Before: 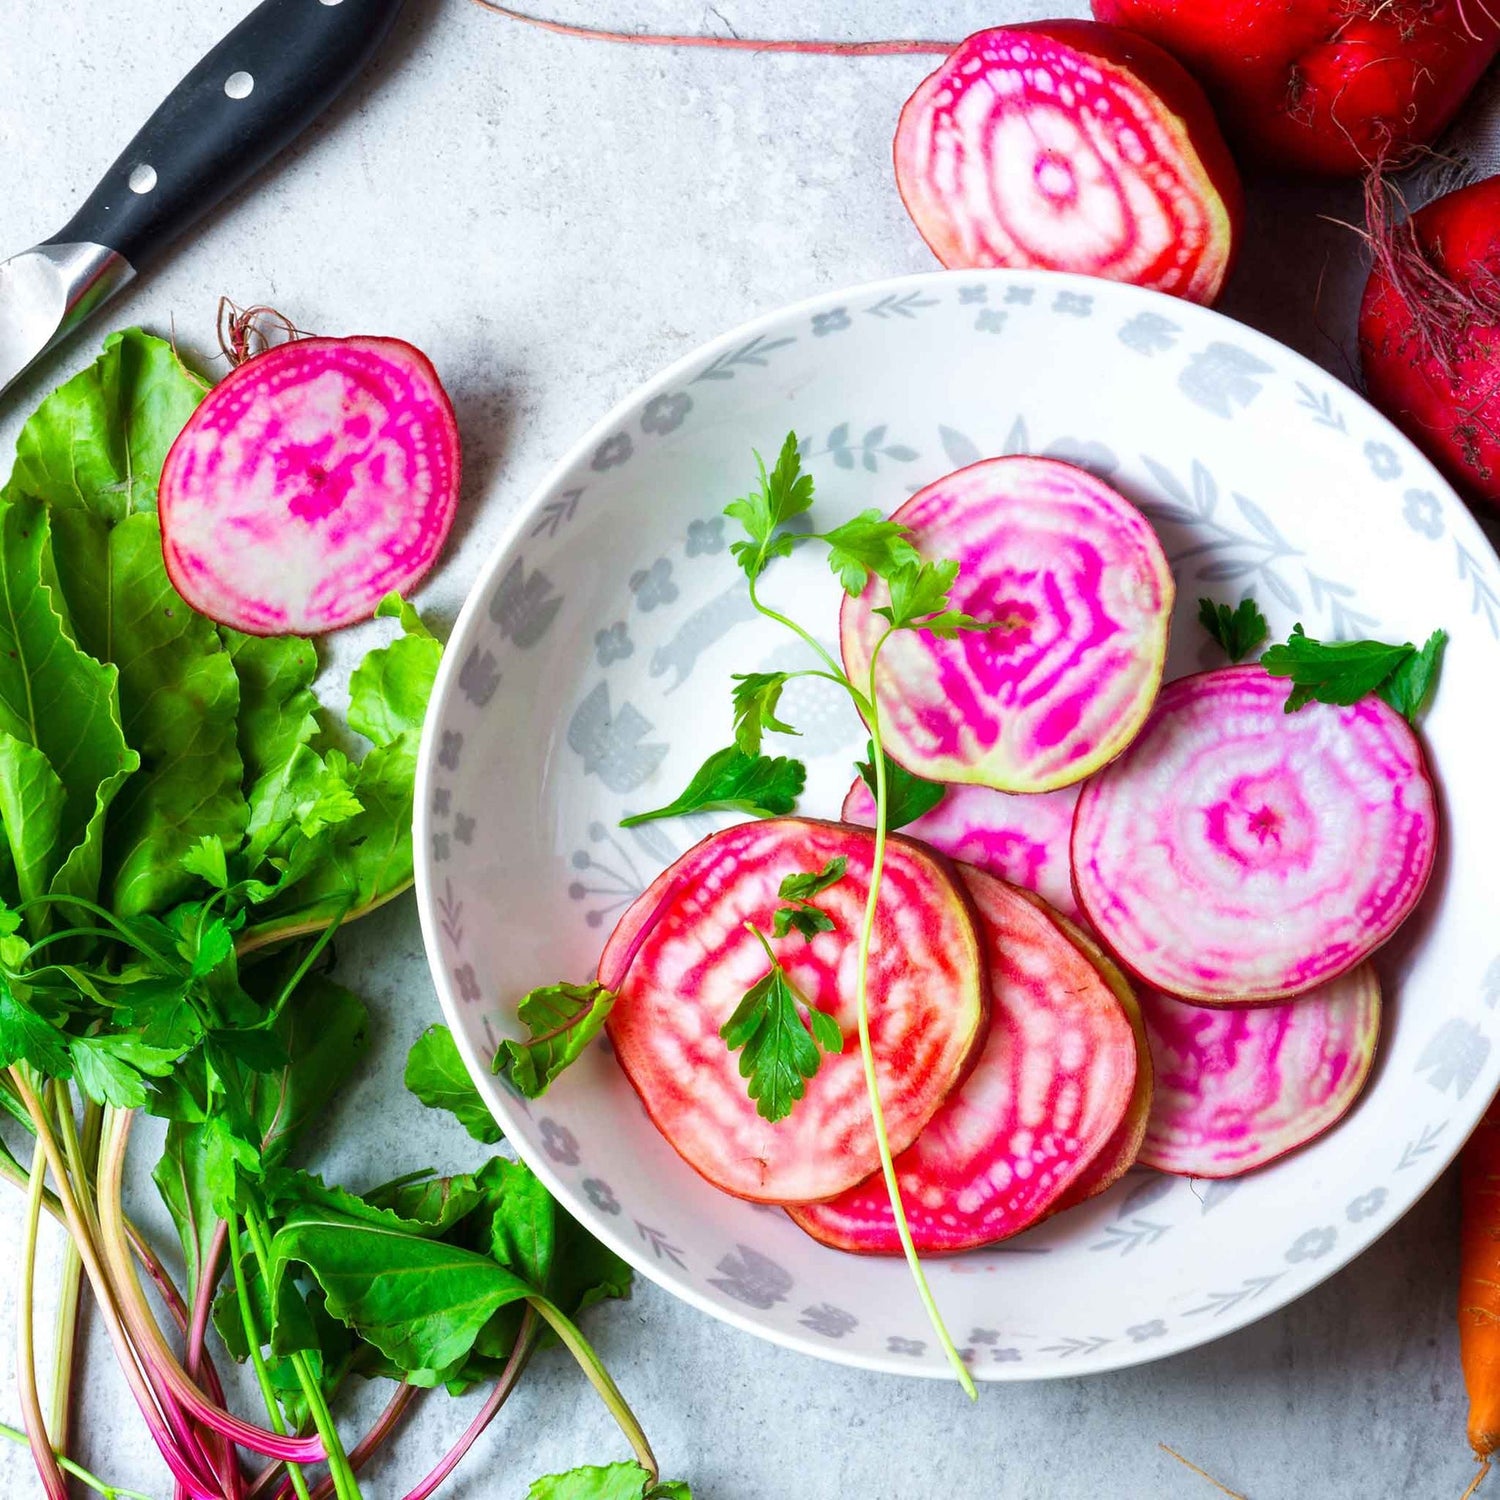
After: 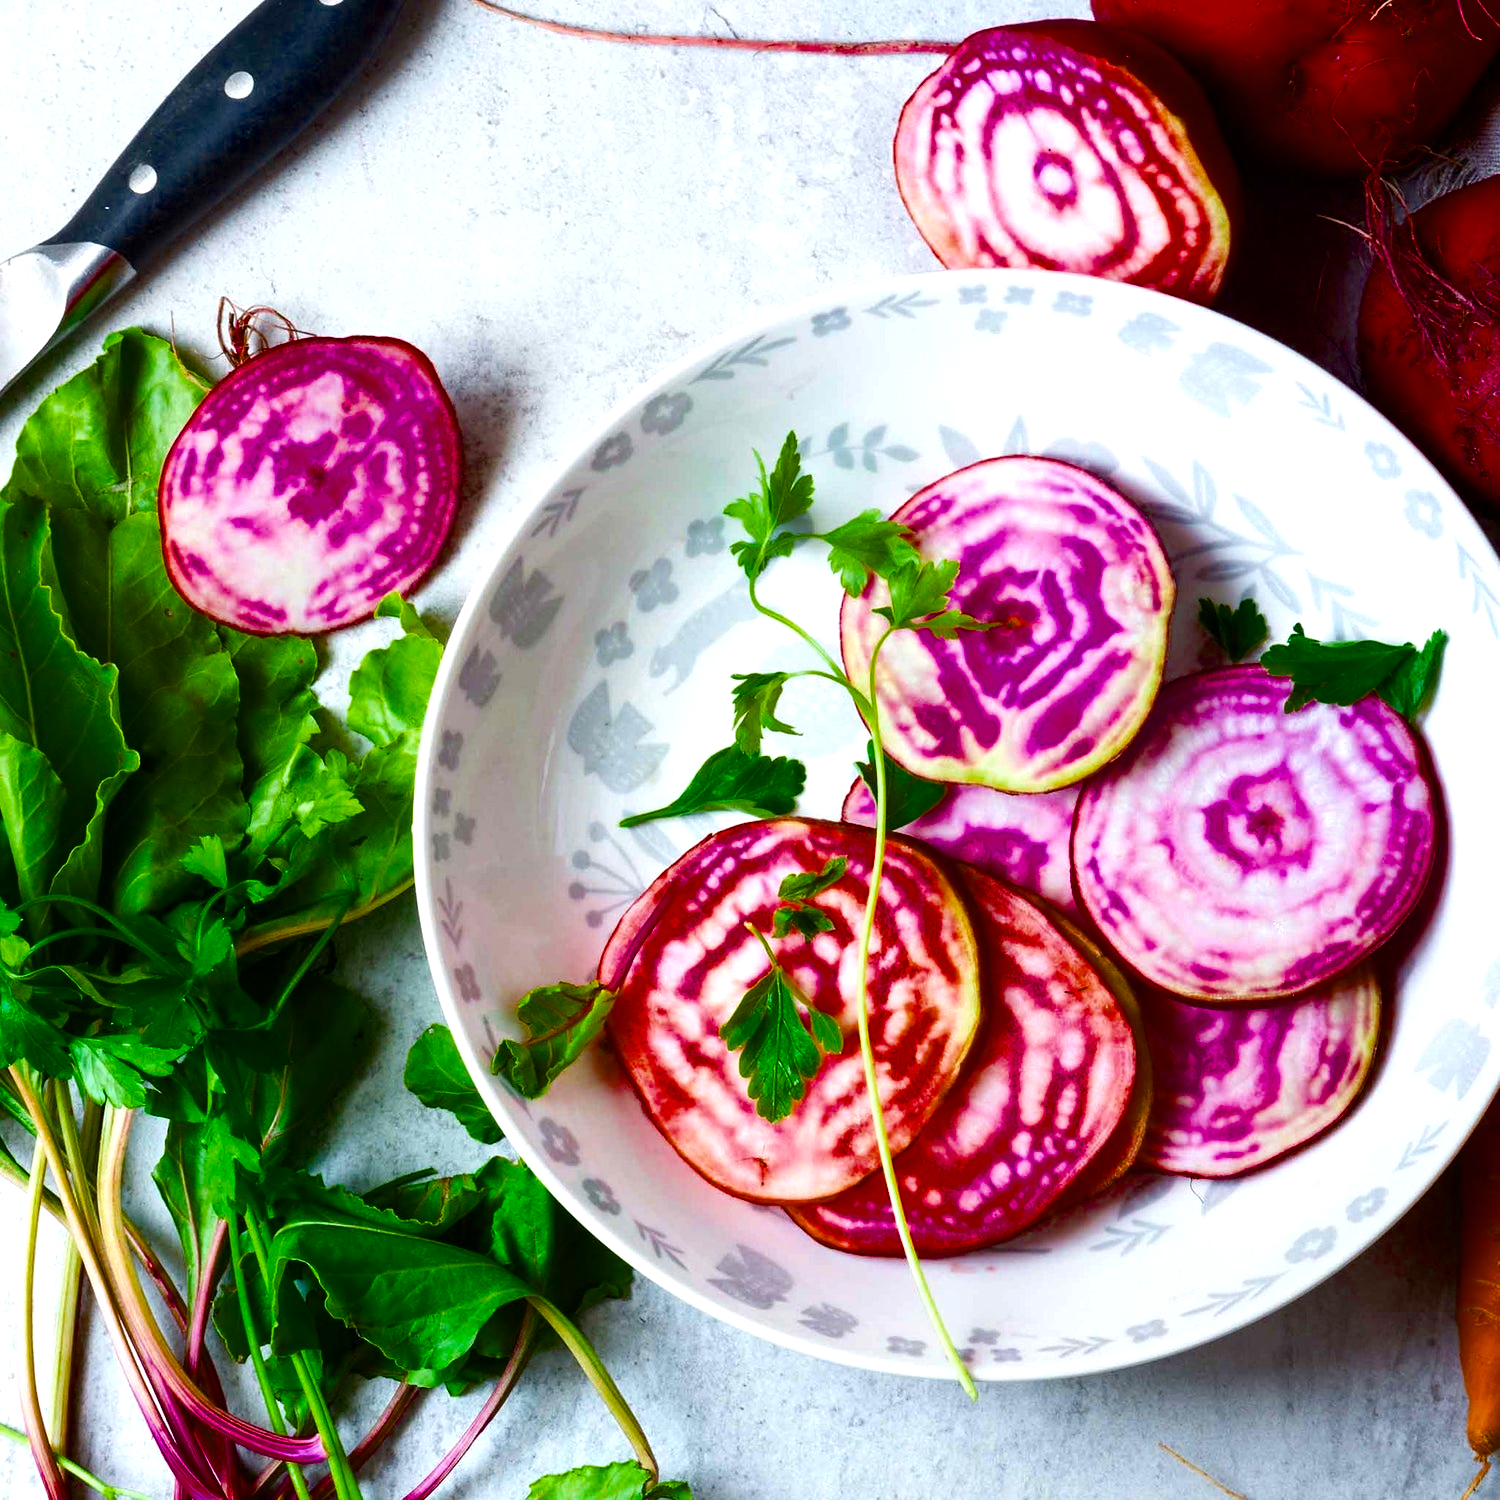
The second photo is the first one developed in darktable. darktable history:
color balance rgb: linear chroma grading › global chroma -14.756%, perceptual saturation grading › global saturation 35.85%, perceptual saturation grading › shadows 35.74%, perceptual brilliance grading › global brilliance -17.658%, perceptual brilliance grading › highlights 28.254%, global vibrance -1.215%, saturation formula JzAzBz (2021)
